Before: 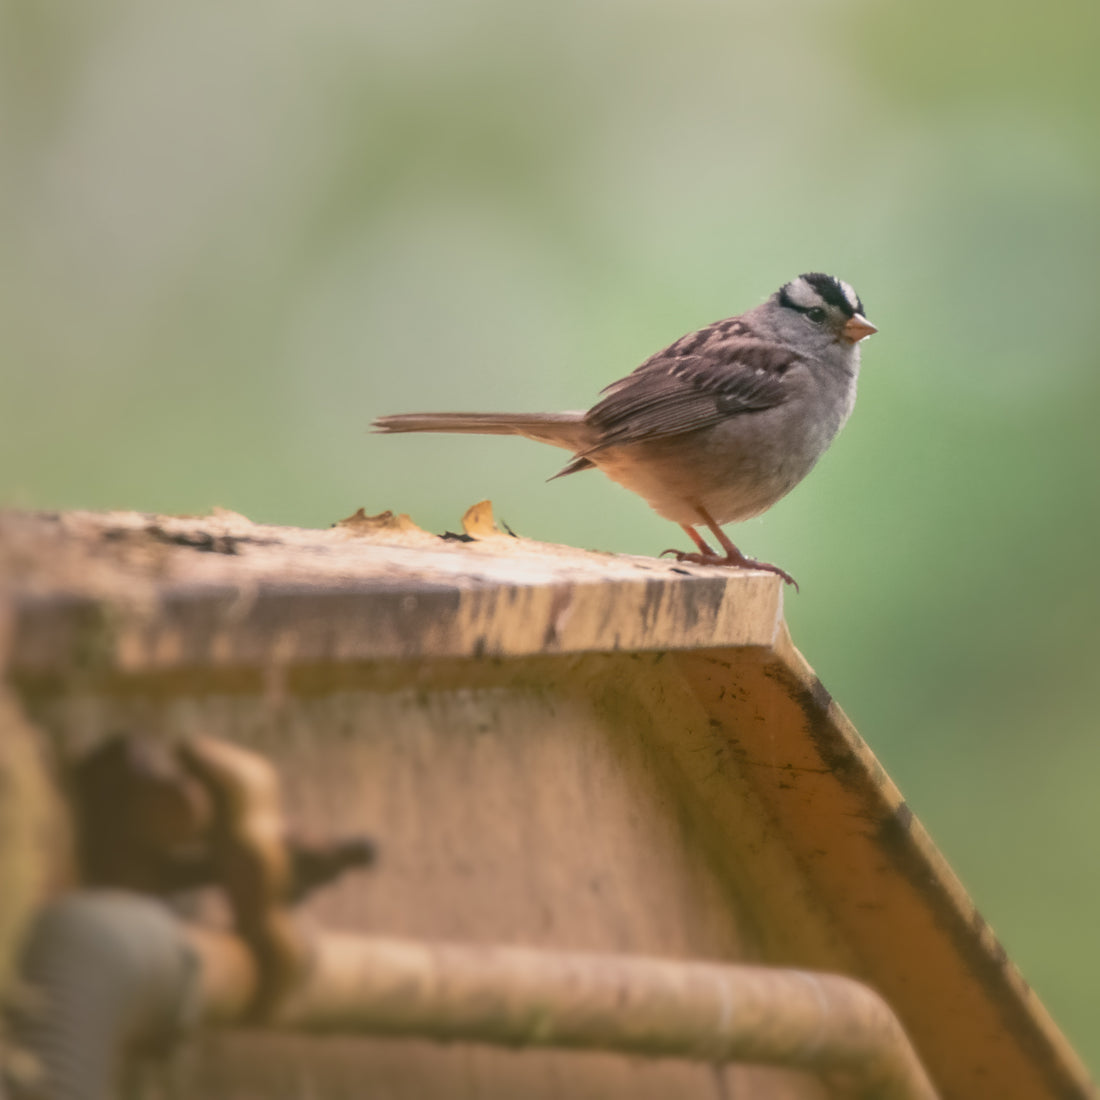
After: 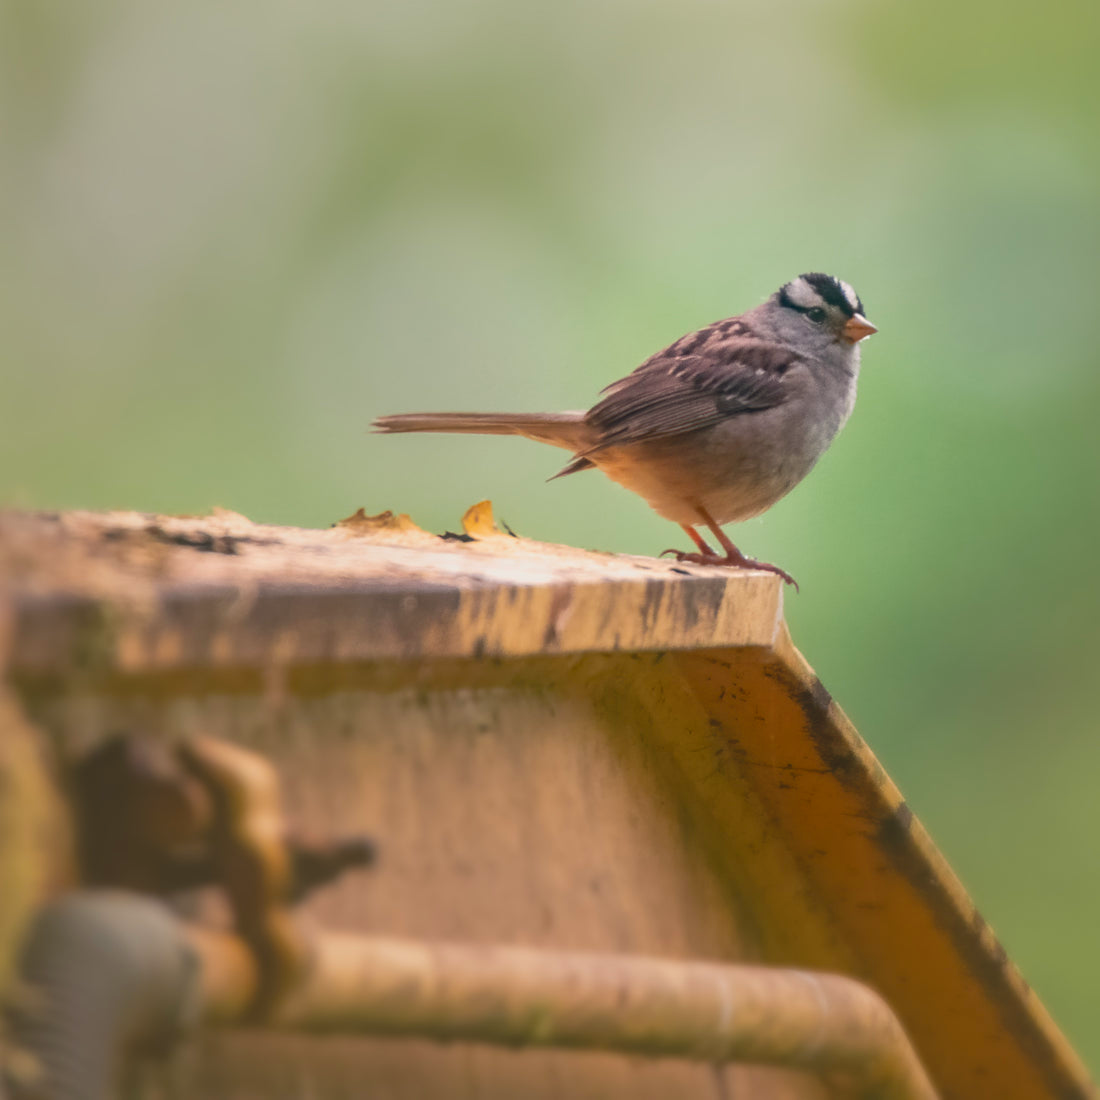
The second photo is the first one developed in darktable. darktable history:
color balance rgb: global offset › chroma 0.097%, global offset › hue 252.25°, perceptual saturation grading › global saturation 31.044%
